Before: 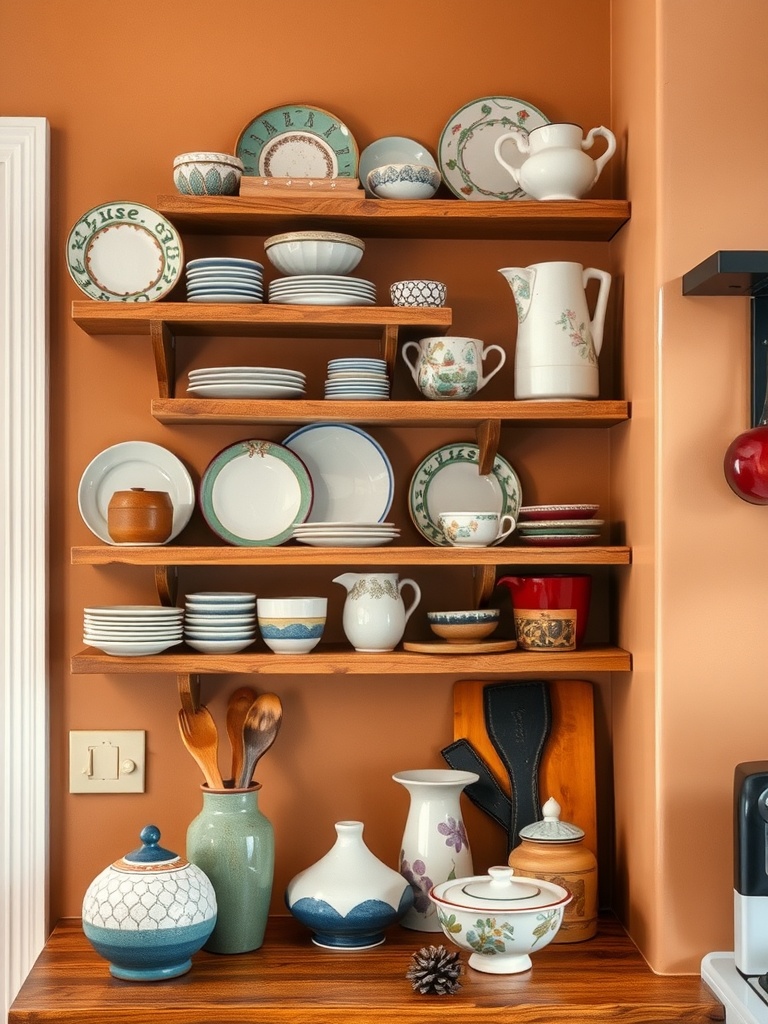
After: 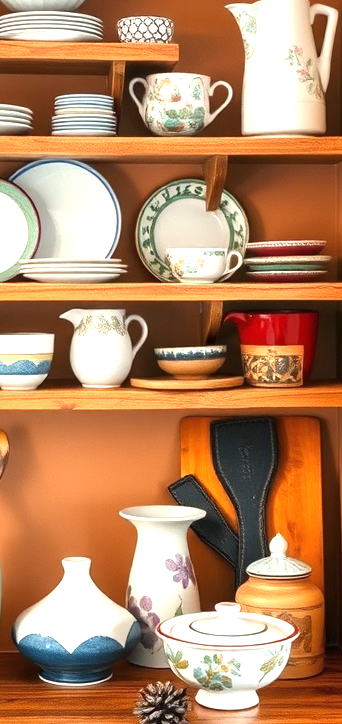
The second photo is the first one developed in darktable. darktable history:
exposure: black level correction 0, exposure 1.001 EV, compensate highlight preservation false
crop: left 35.558%, top 25.852%, right 19.903%, bottom 3.361%
